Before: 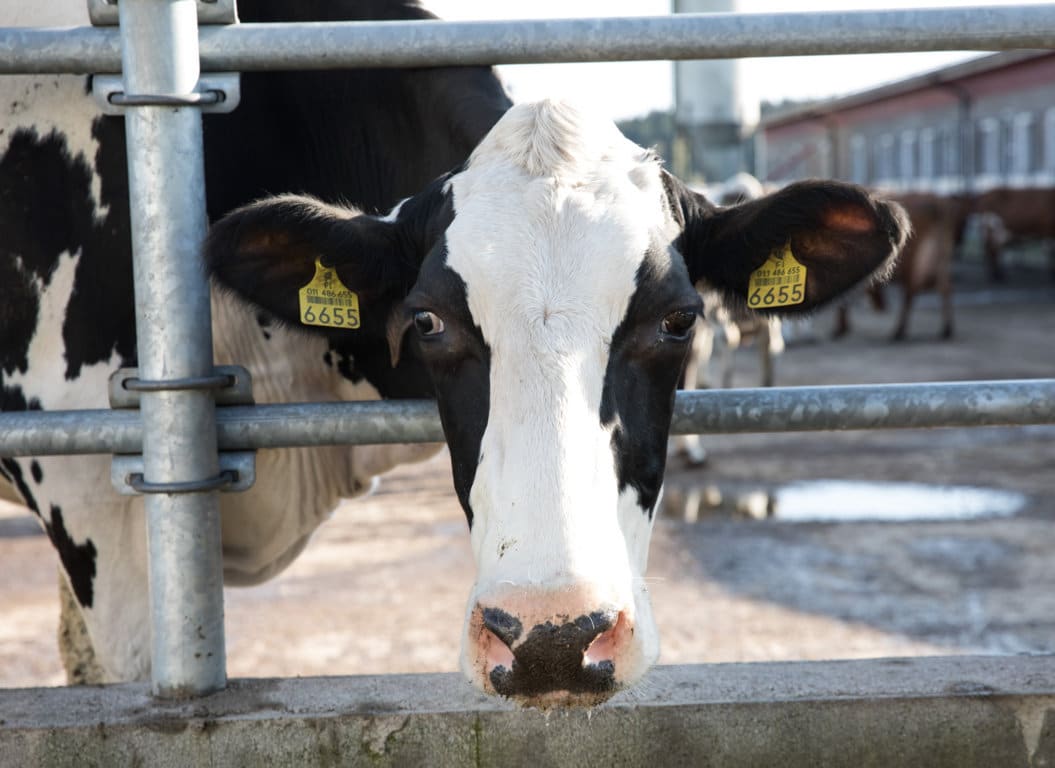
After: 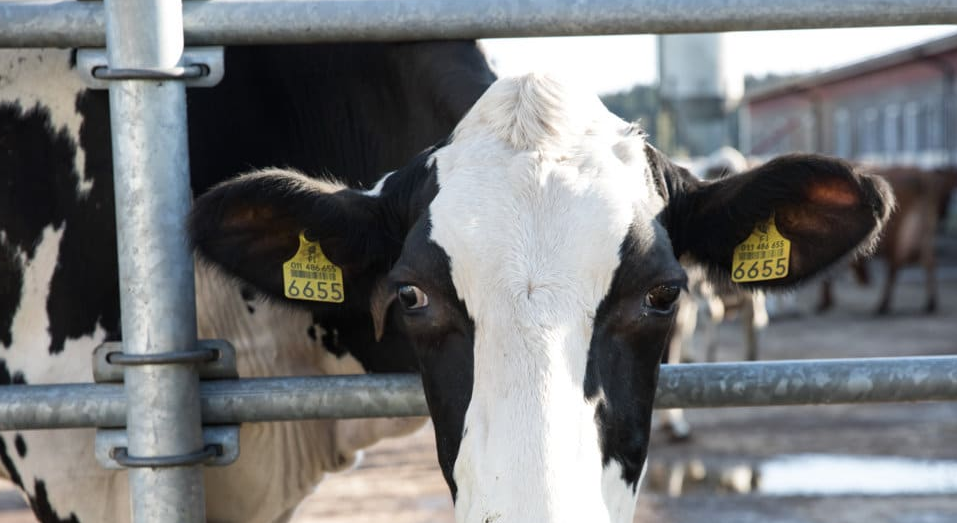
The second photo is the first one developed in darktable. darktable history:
crop: left 1.56%, top 3.411%, right 7.722%, bottom 28.418%
